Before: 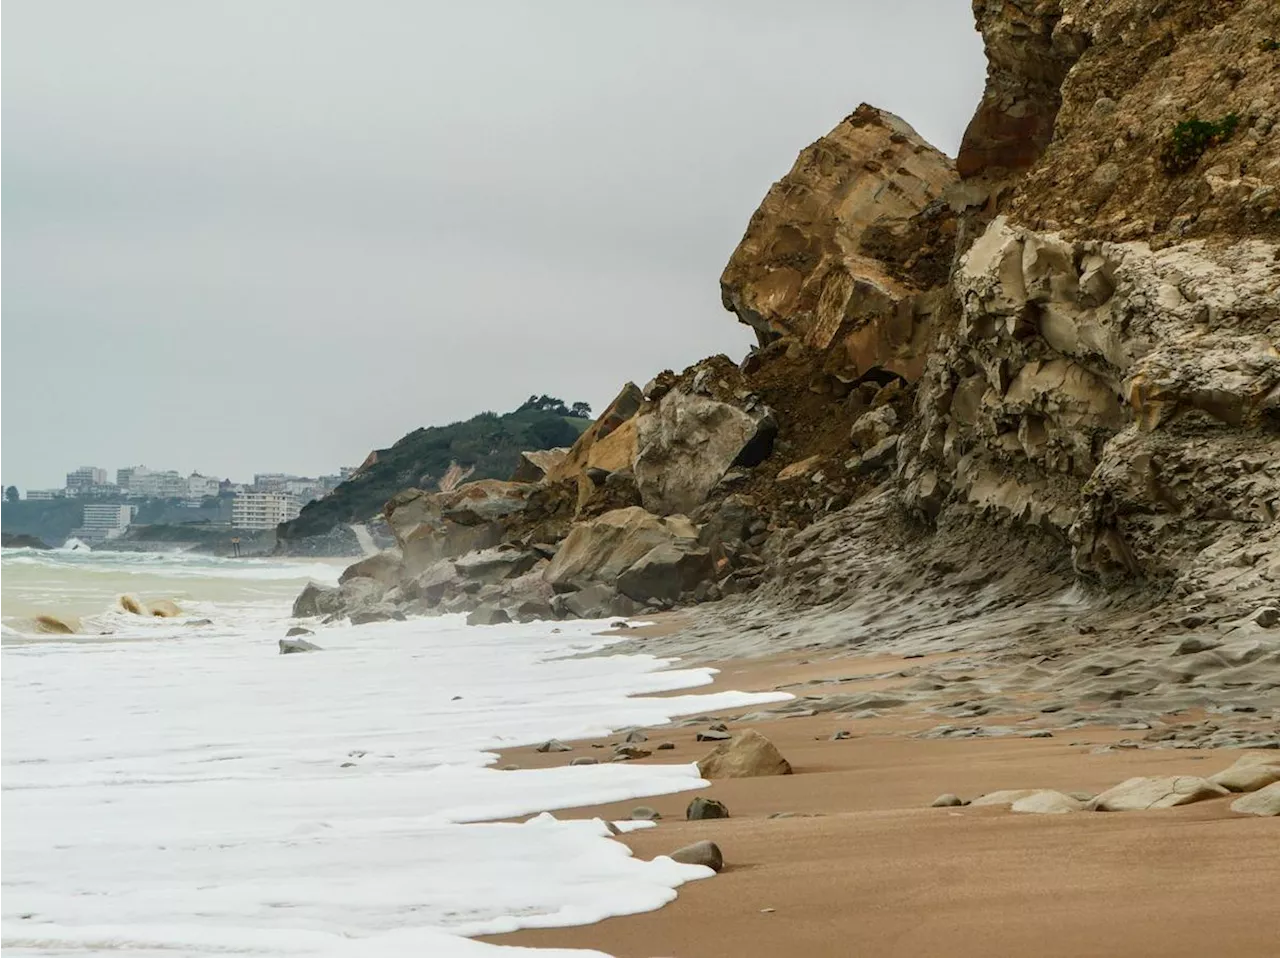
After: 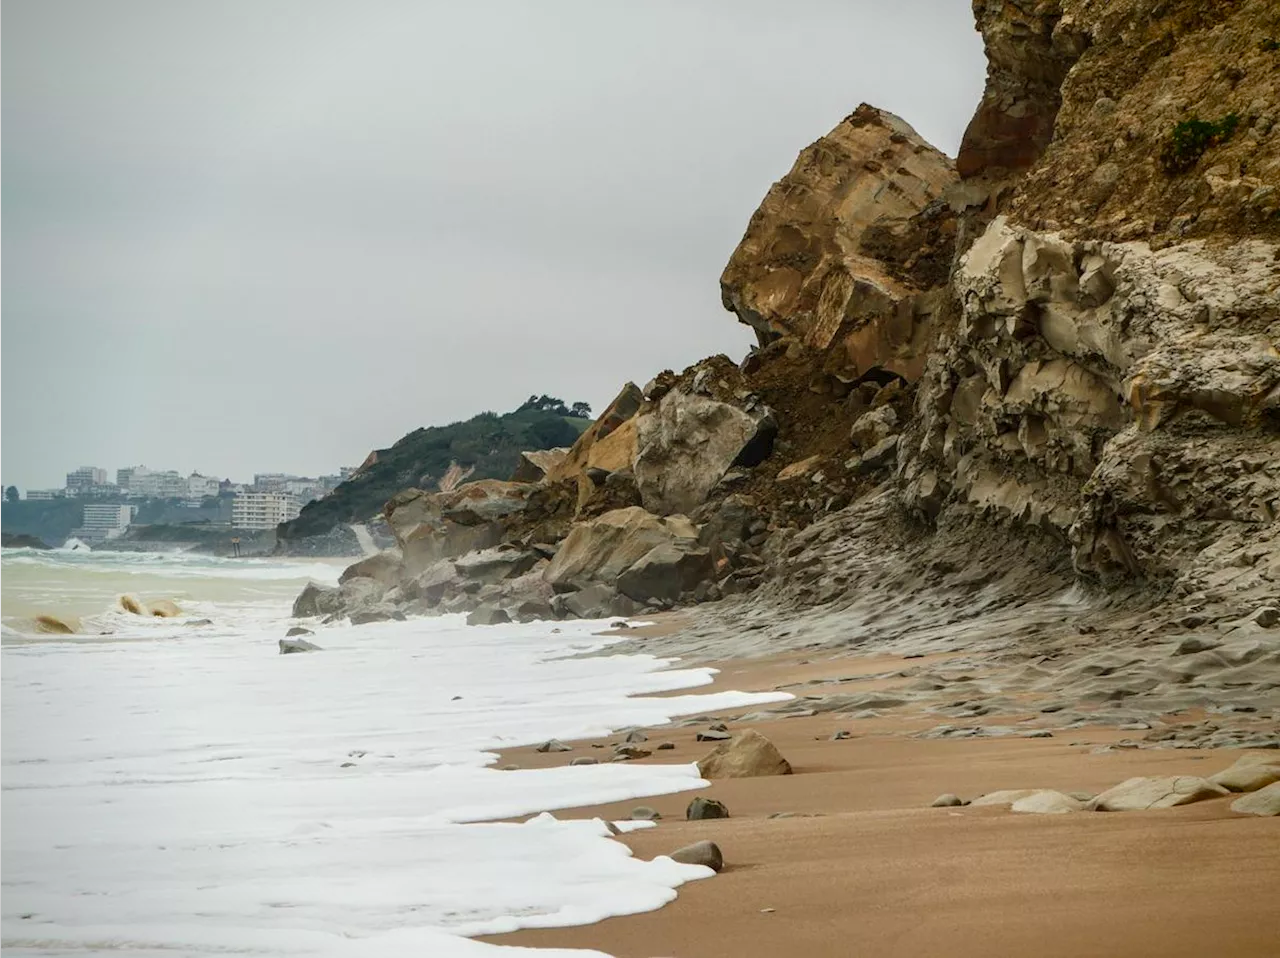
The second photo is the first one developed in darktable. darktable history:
vignetting: saturation 0.376, unbound false
